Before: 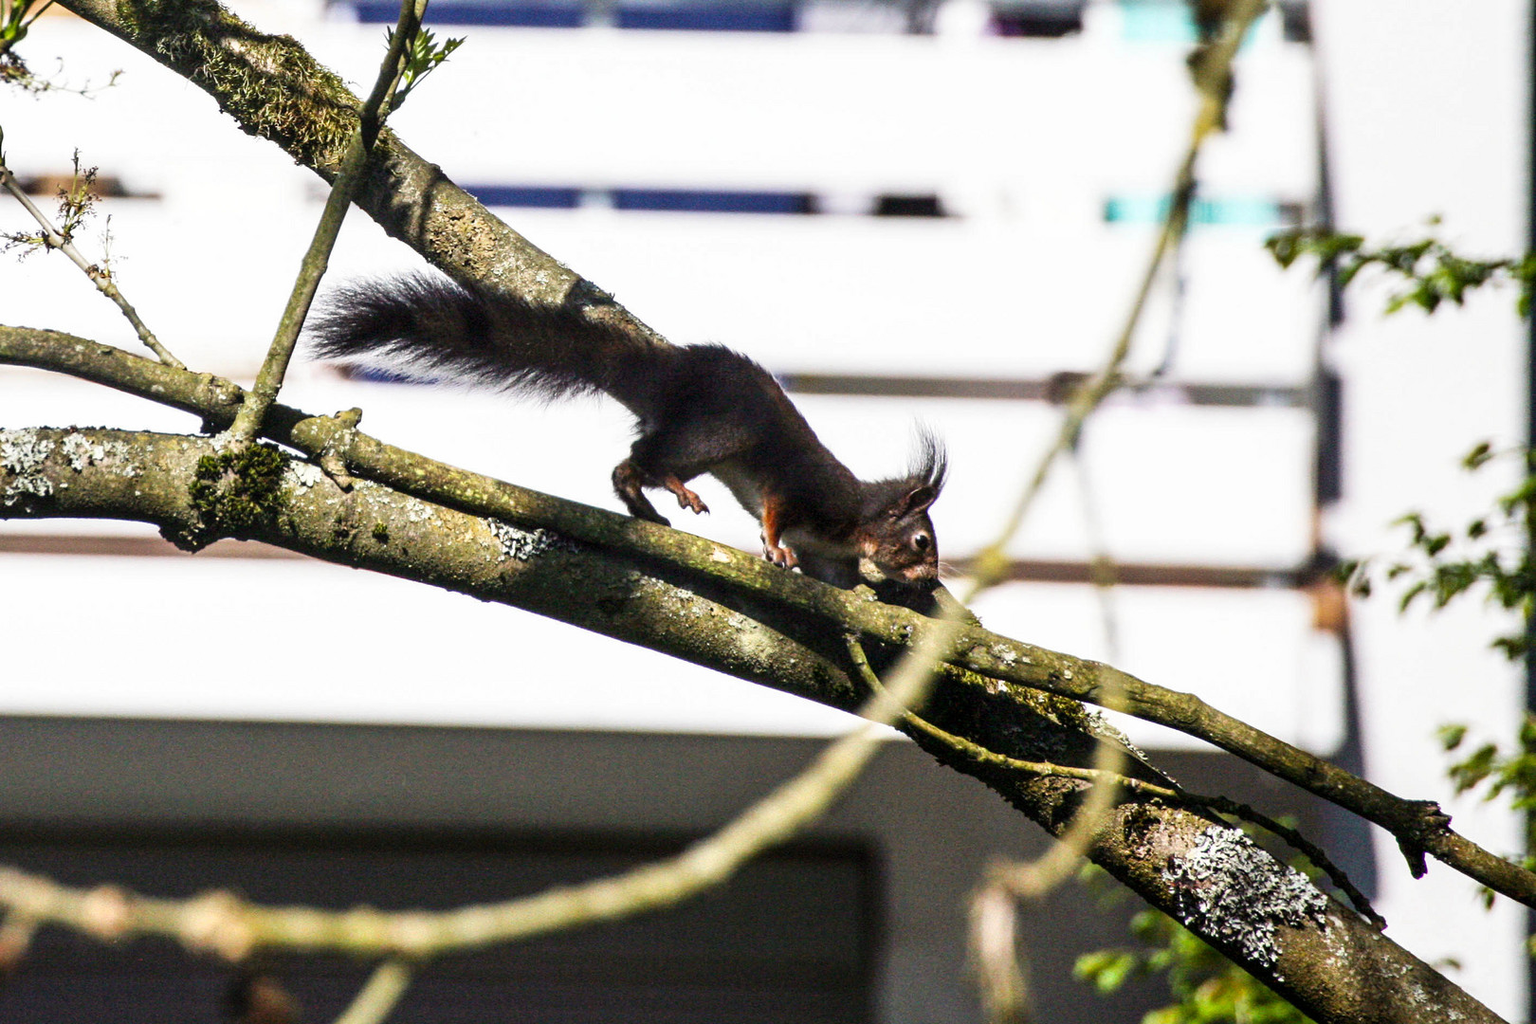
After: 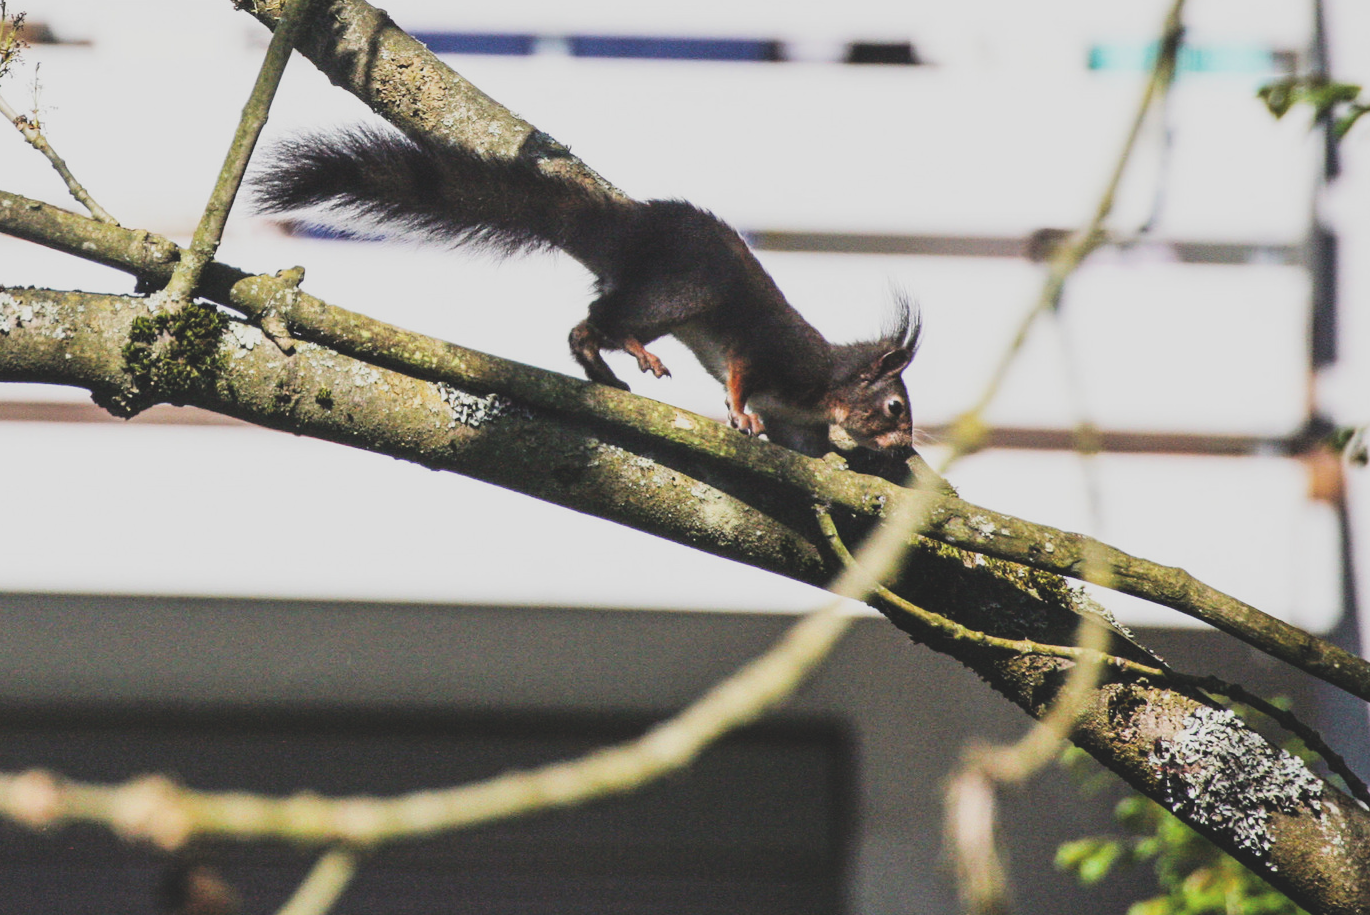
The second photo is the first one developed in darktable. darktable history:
filmic rgb: black relative exposure -7.65 EV, white relative exposure 4.56 EV, hardness 3.61, contrast 1.05
exposure: black level correction -0.025, exposure -0.12 EV, compensate exposure bias true, compensate highlight preservation false
crop and rotate: left 4.755%, top 15.224%, right 10.674%
